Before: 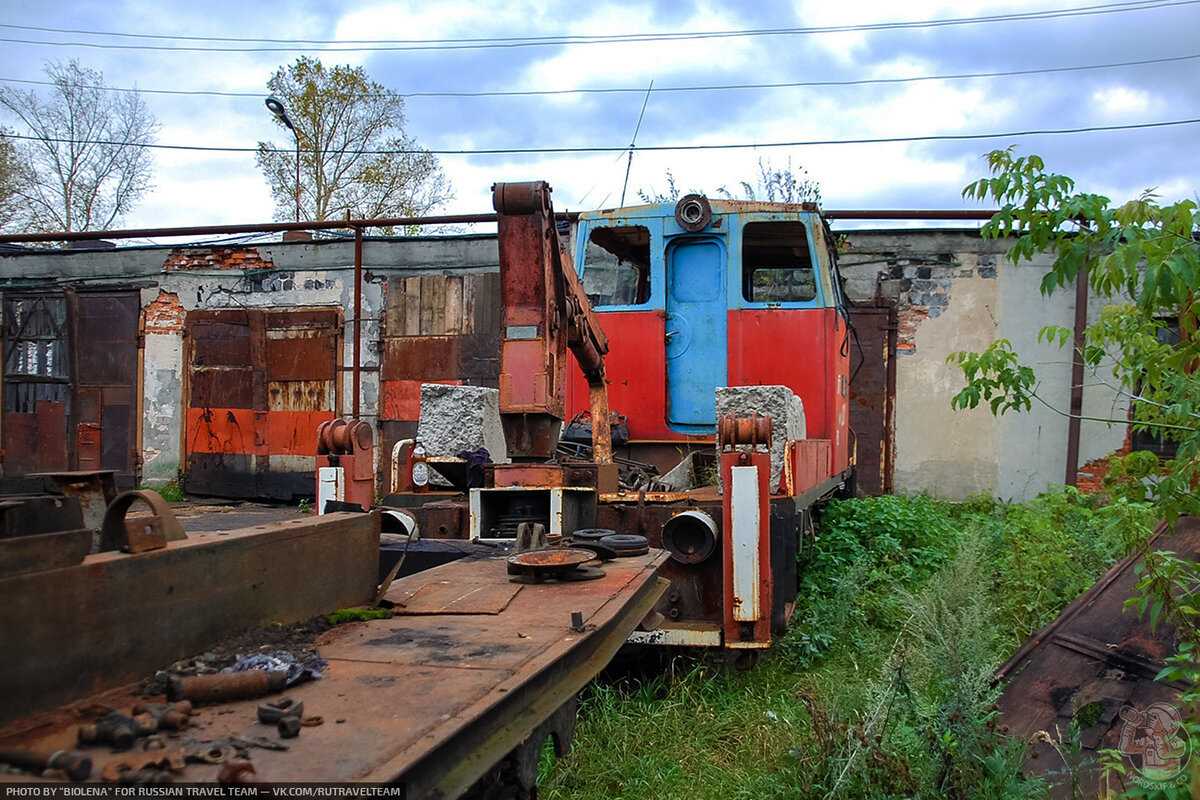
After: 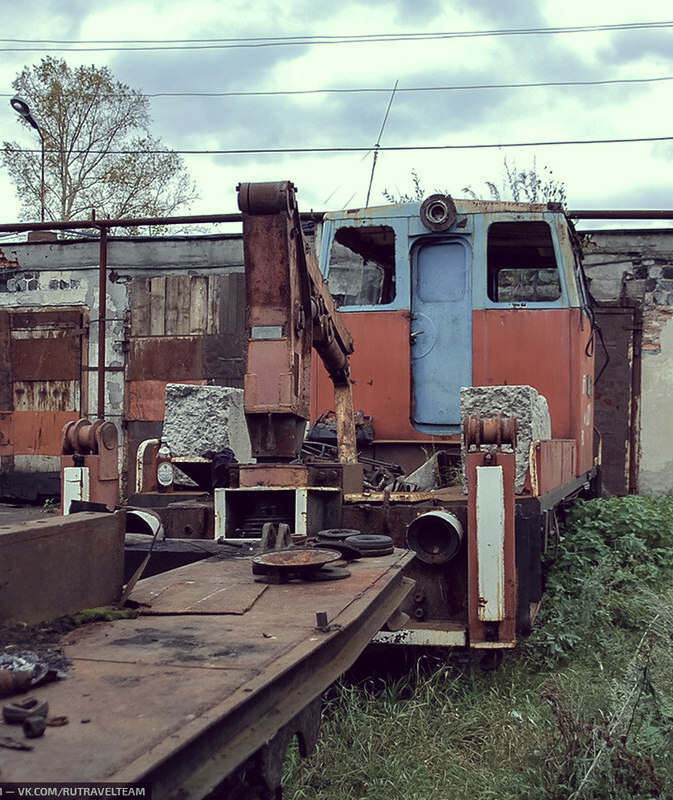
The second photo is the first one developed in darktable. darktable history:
color correction: highlights a* -20.56, highlights b* 20.27, shadows a* 19.96, shadows b* -20.69, saturation 0.455
crop: left 21.265%, right 22.607%
